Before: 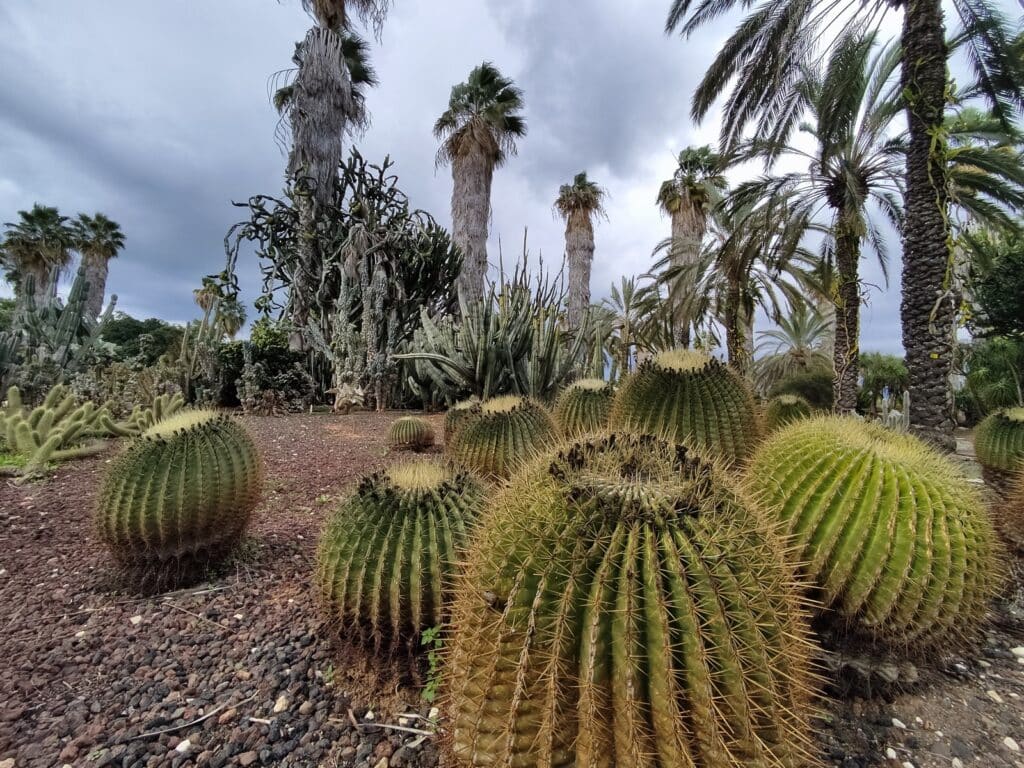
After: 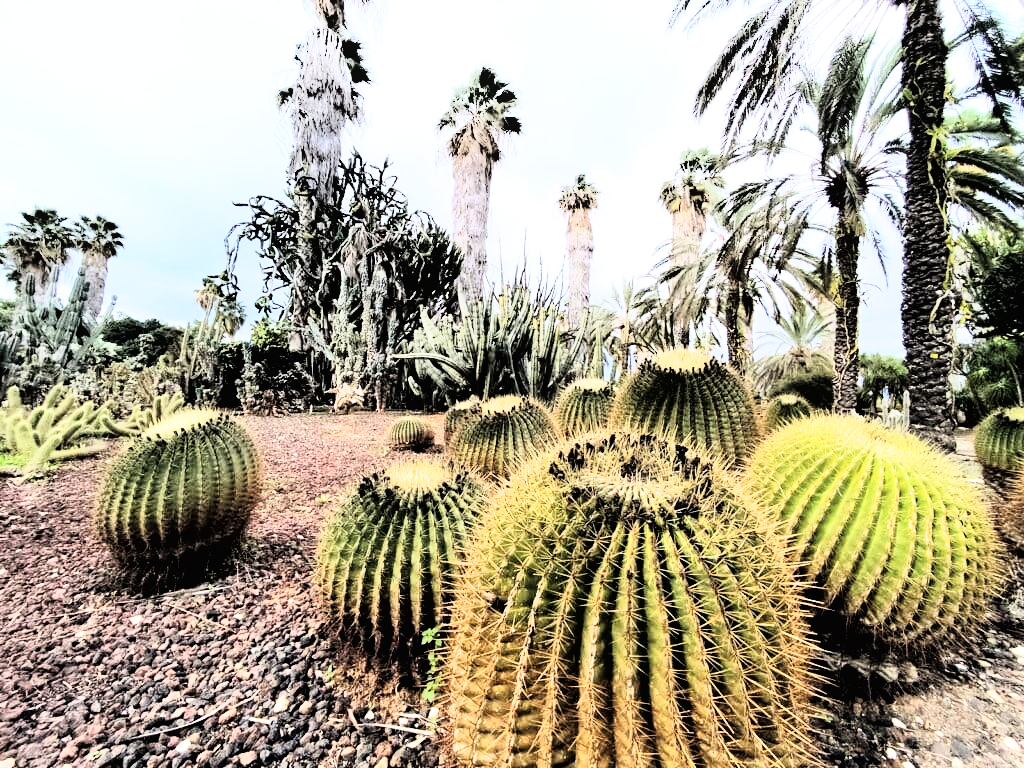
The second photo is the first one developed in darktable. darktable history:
exposure: black level correction 0, exposure 1.1 EV, compensate exposure bias true, compensate highlight preservation false
tone curve: curves: ch0 [(0.016, 0.011) (0.084, 0.026) (0.469, 0.508) (0.721, 0.862) (1, 1)], color space Lab, linked channels, preserve colors none
shadows and highlights: shadows -90, highlights 90, soften with gaussian
filmic rgb: black relative exposure -4 EV, white relative exposure 3 EV, hardness 3.02, contrast 1.4
